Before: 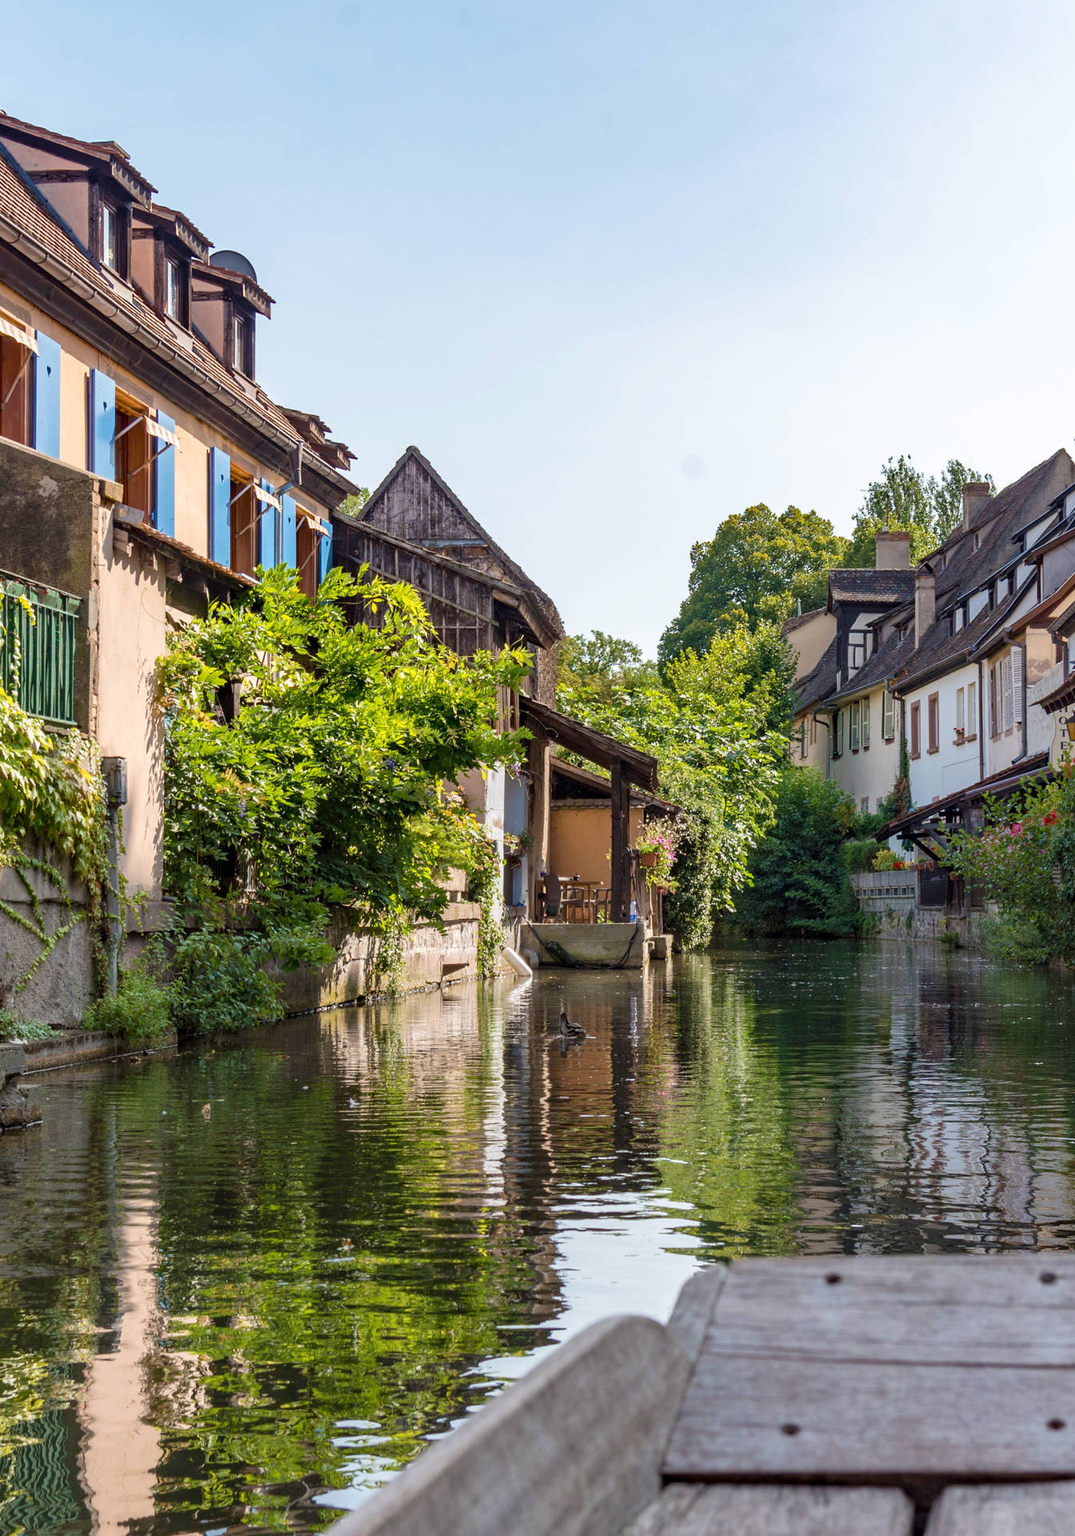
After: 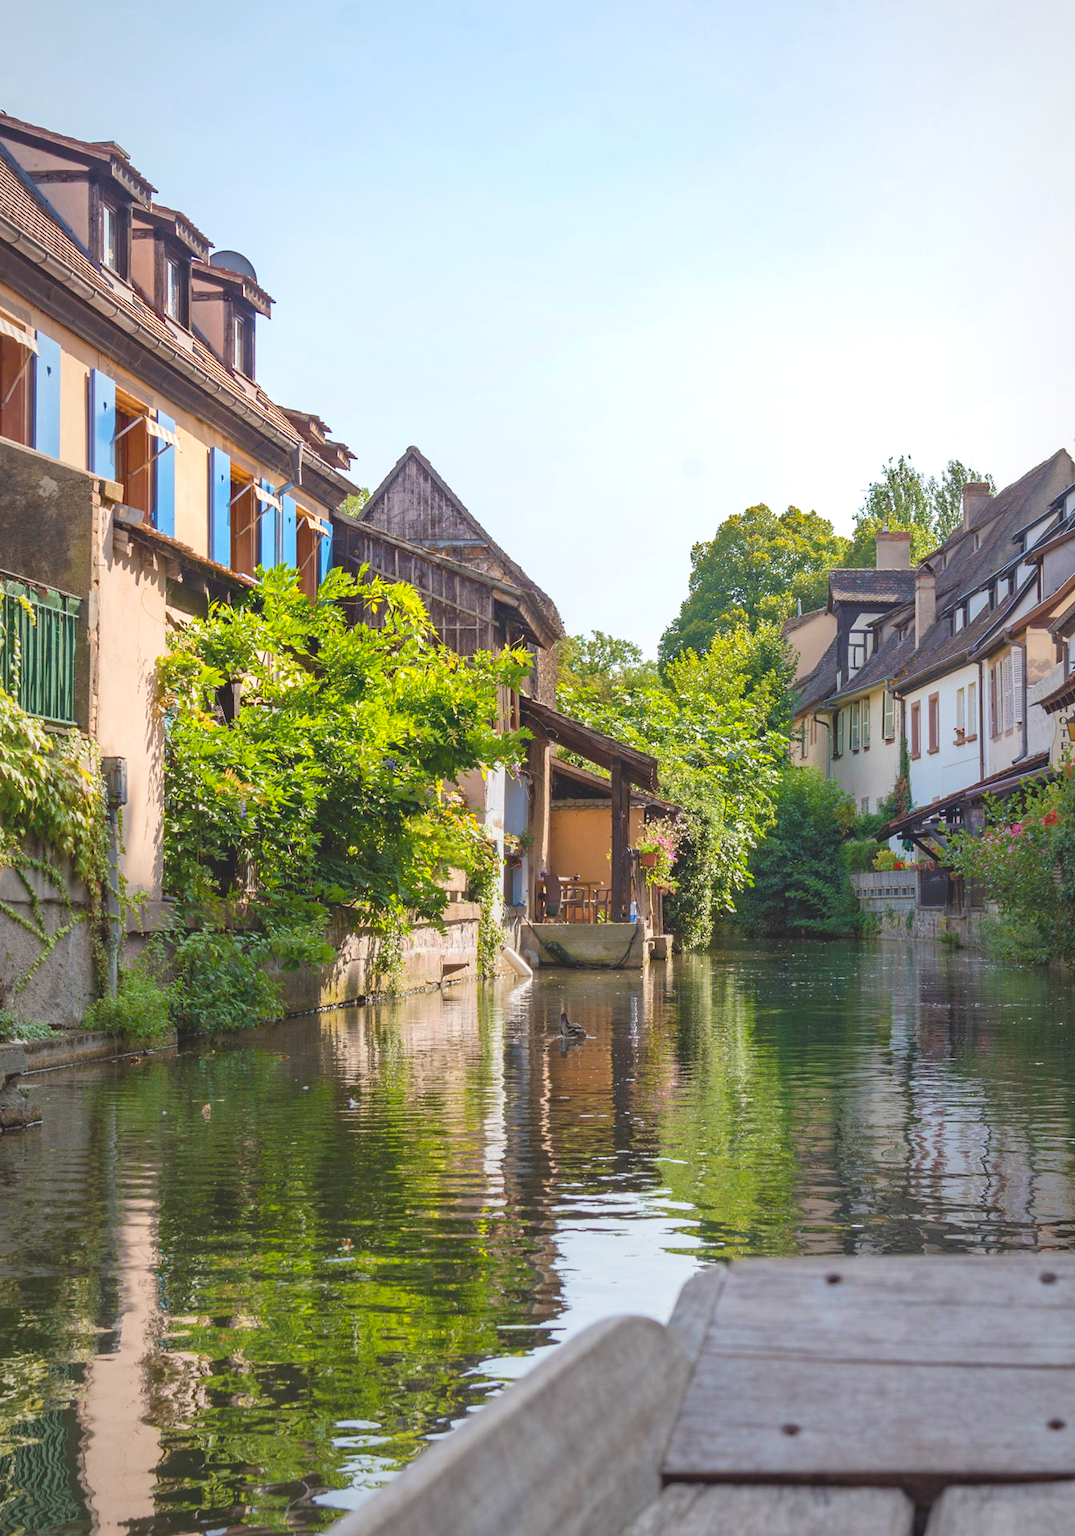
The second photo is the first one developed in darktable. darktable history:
vignetting: fall-off start 72.17%, fall-off radius 106.75%, width/height ratio 0.729
exposure: black level correction 0, exposure 0.499 EV, compensate exposure bias true, compensate highlight preservation false
local contrast: detail 70%
contrast brightness saturation: contrast -0.023, brightness -0.009, saturation 0.032
